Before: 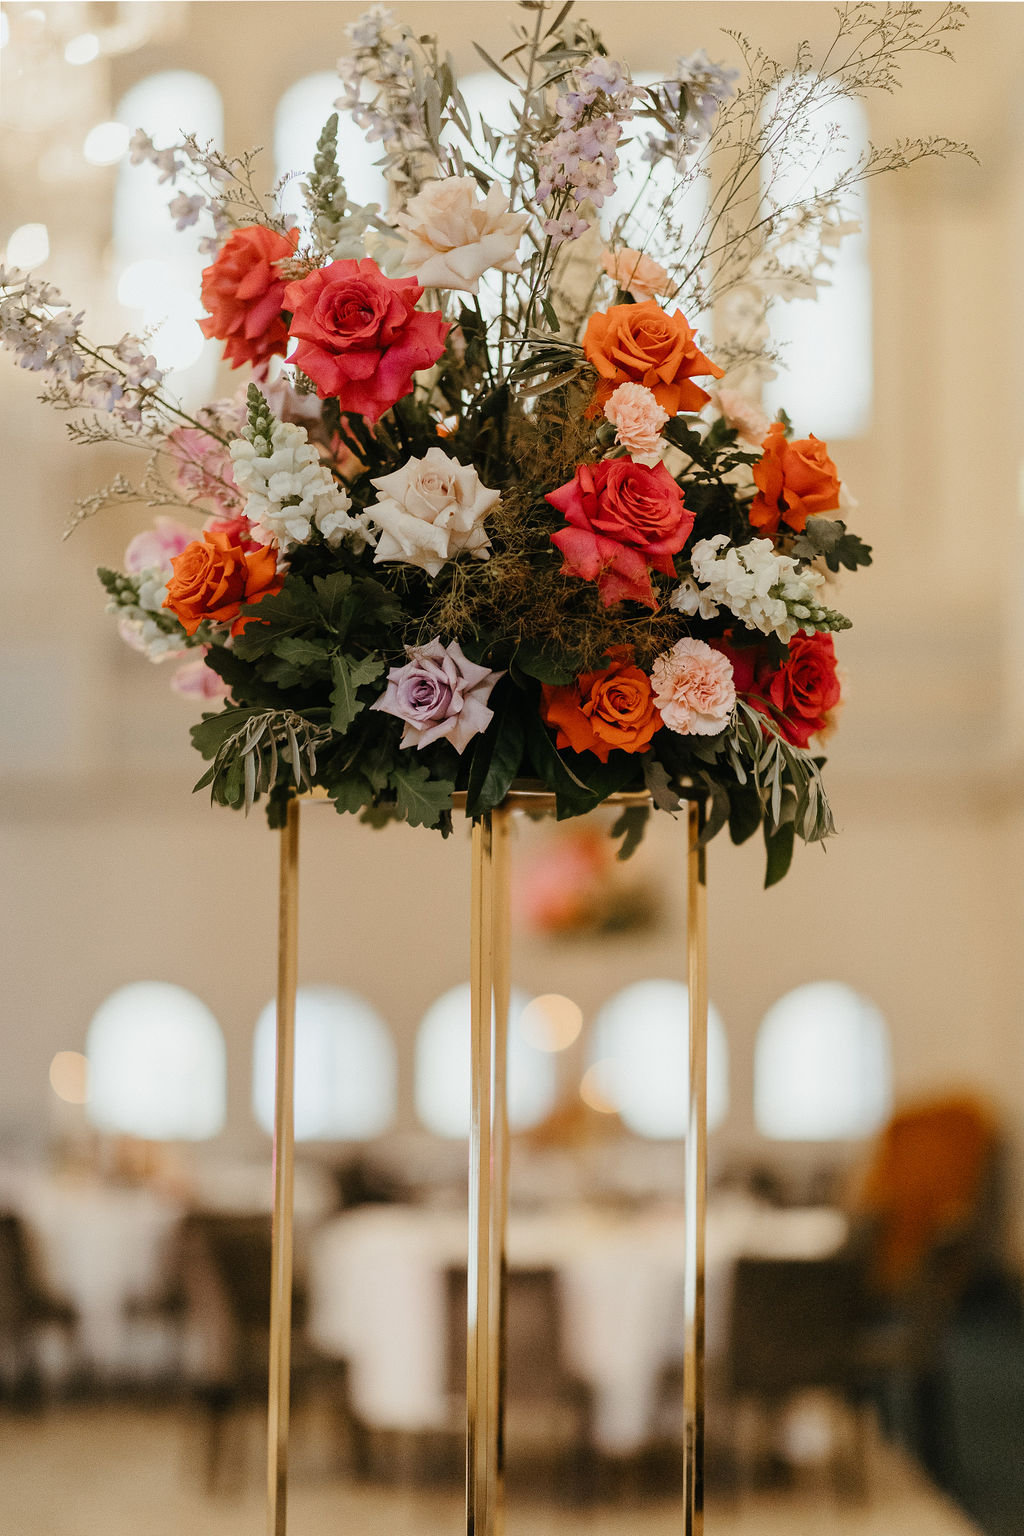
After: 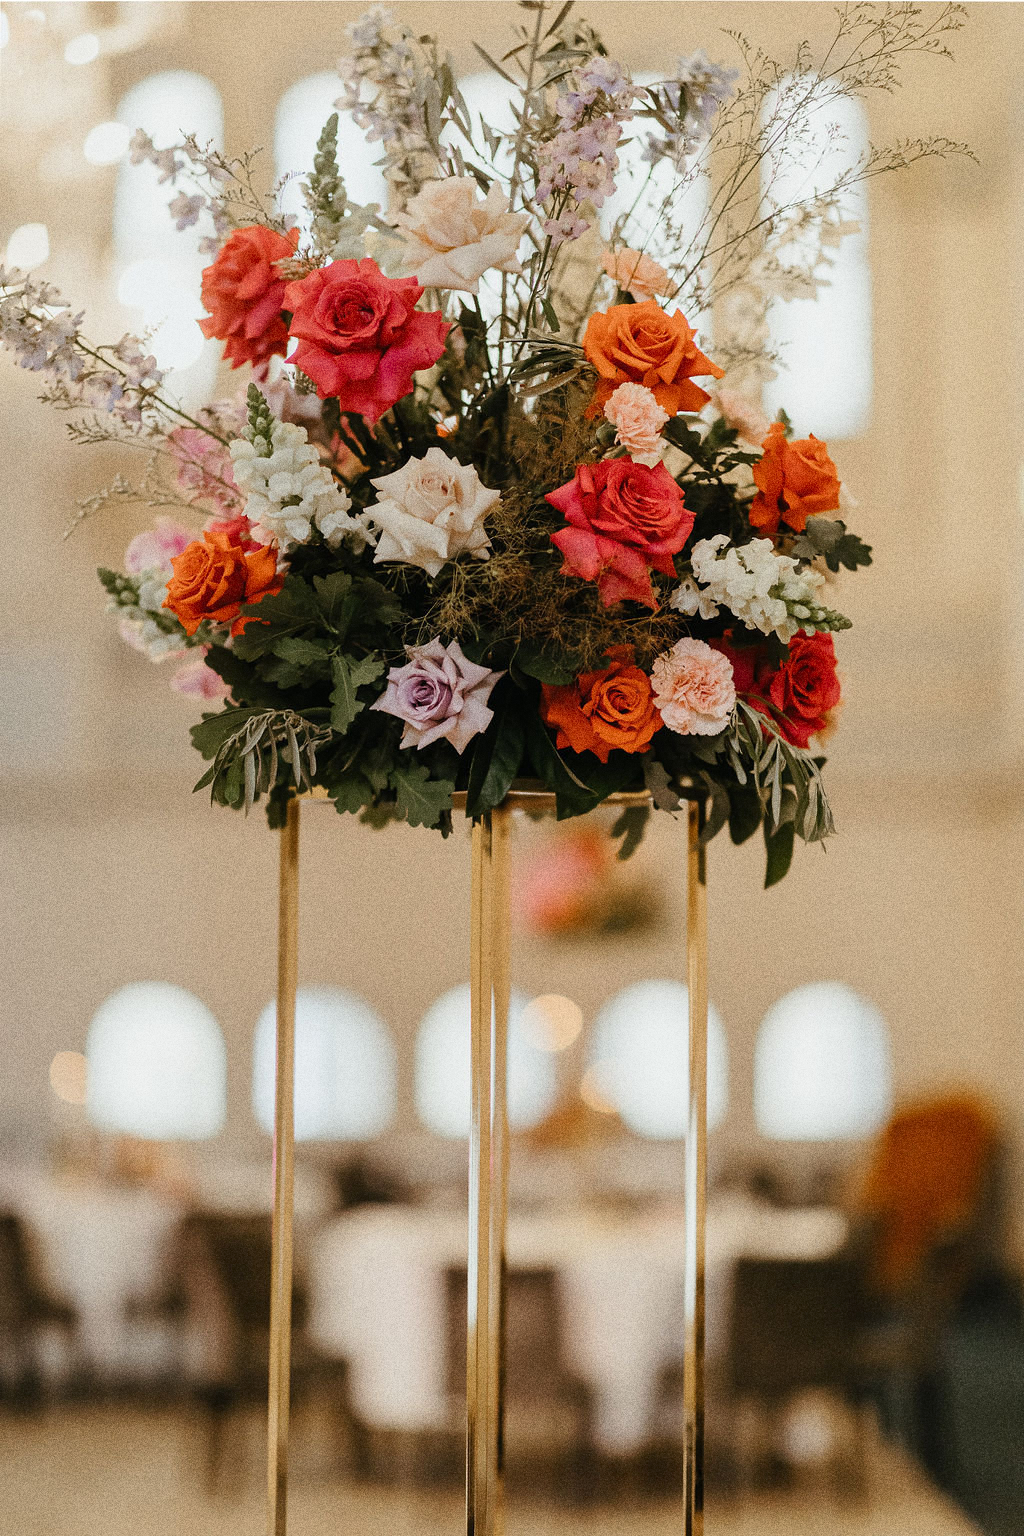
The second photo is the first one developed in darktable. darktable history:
shadows and highlights: shadows 30.86, highlights 0, soften with gaussian
grain: coarseness 0.09 ISO, strength 40%
